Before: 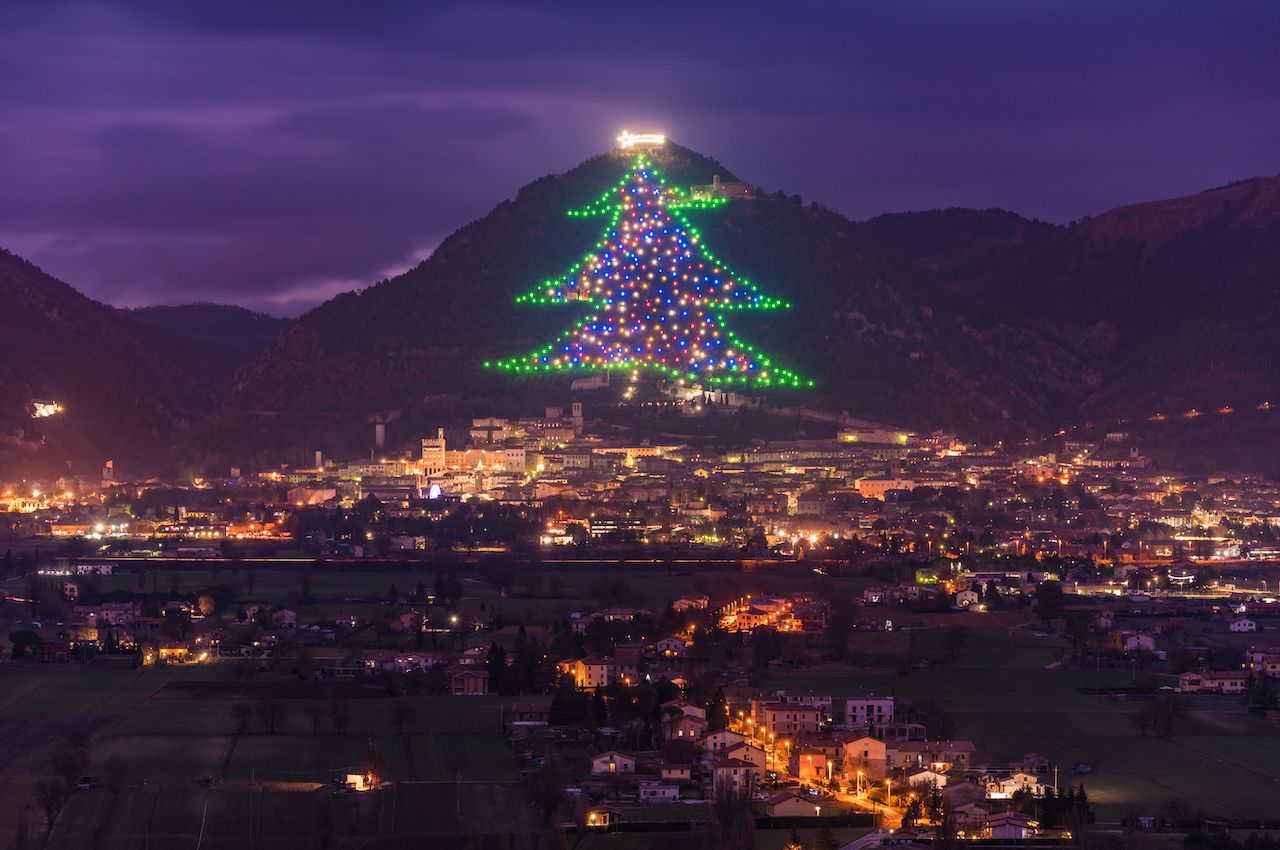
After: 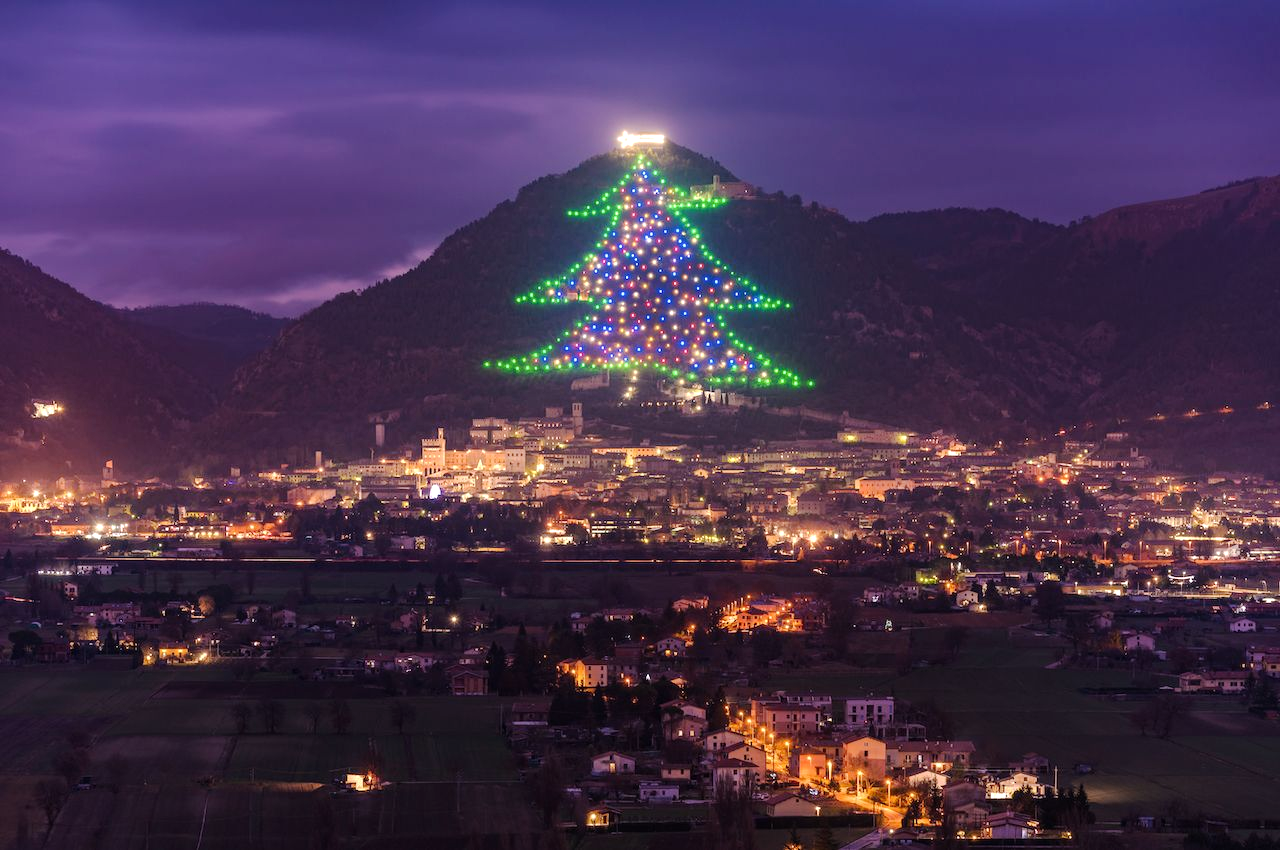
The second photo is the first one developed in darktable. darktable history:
base curve: curves: ch0 [(0, 0) (0.235, 0.266) (0.503, 0.496) (0.786, 0.72) (1, 1)], preserve colors none
tone equalizer: -8 EV -0.383 EV, -7 EV -0.426 EV, -6 EV -0.346 EV, -5 EV -0.262 EV, -3 EV 0.212 EV, -2 EV 0.33 EV, -1 EV 0.37 EV, +0 EV 0.441 EV
